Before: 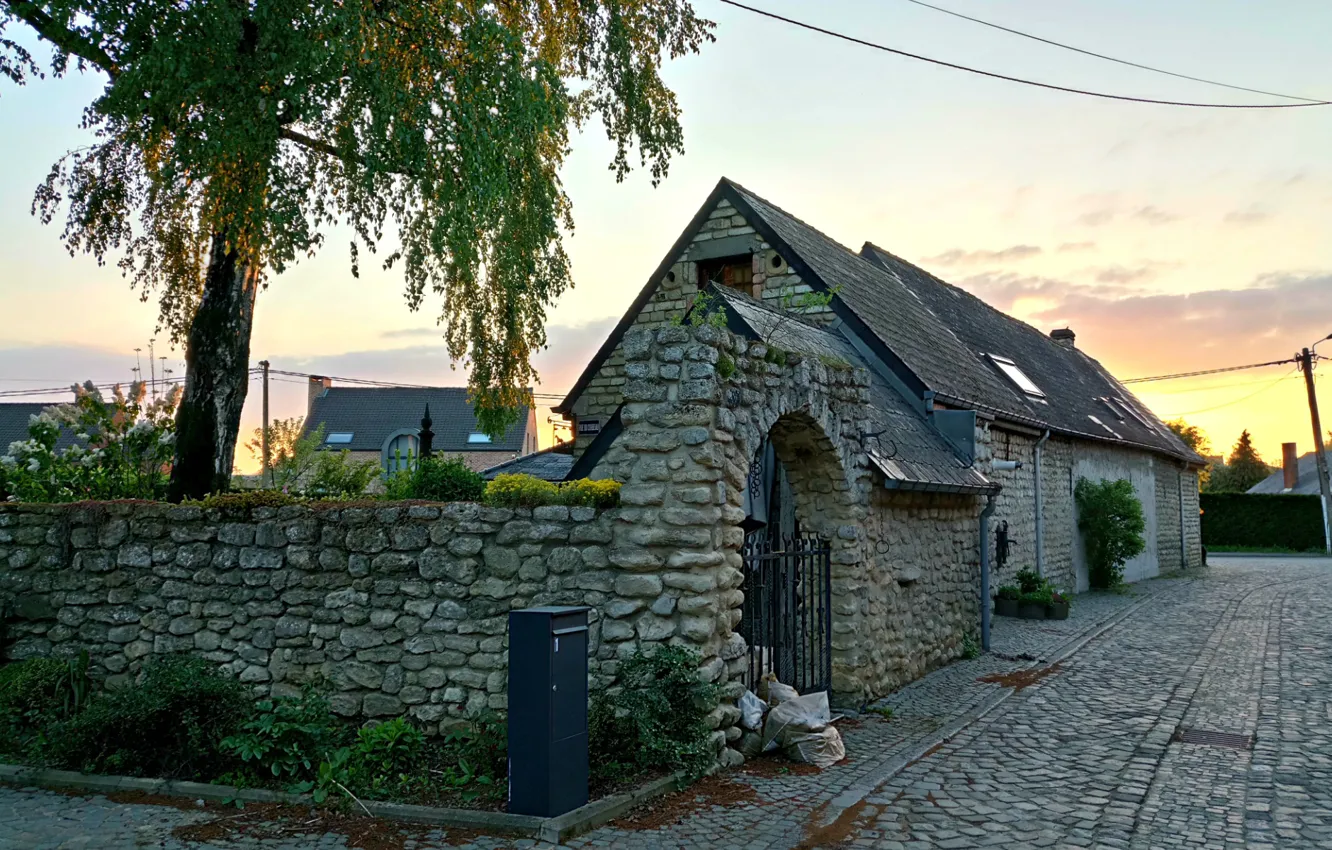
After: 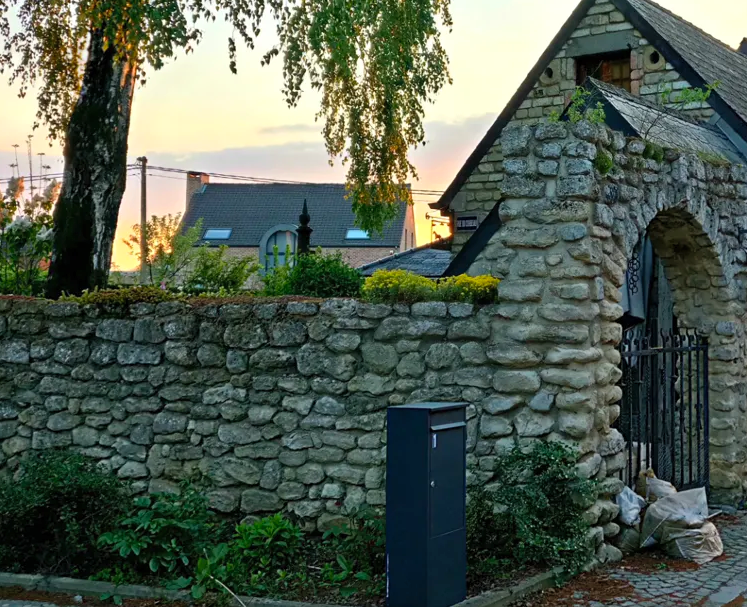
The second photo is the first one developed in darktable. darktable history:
crop: left 9.167%, top 24.087%, right 34.678%, bottom 4.479%
contrast brightness saturation: contrast 0.073, brightness 0.072, saturation 0.184
exposure: compensate highlight preservation false
tone equalizer: on, module defaults
